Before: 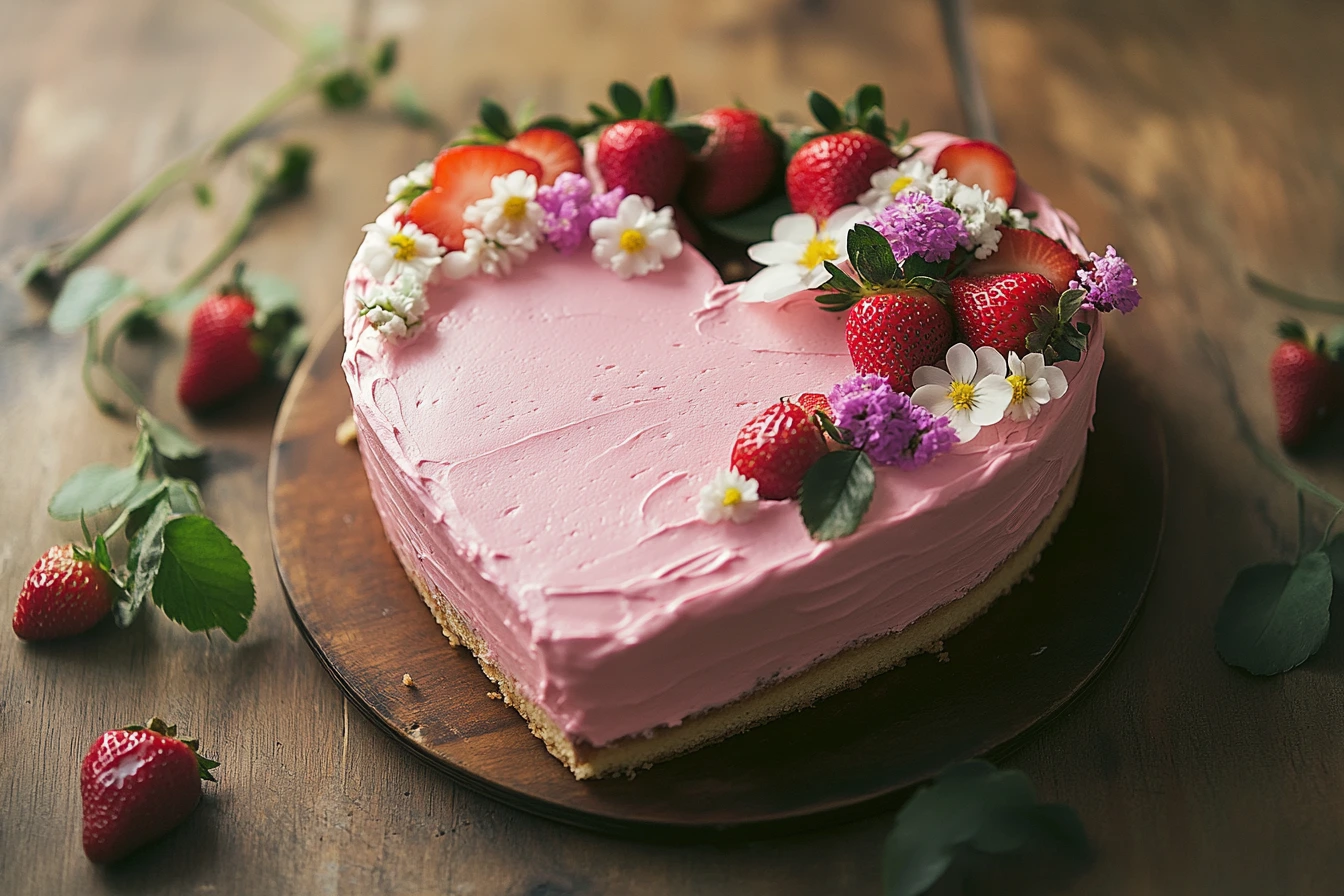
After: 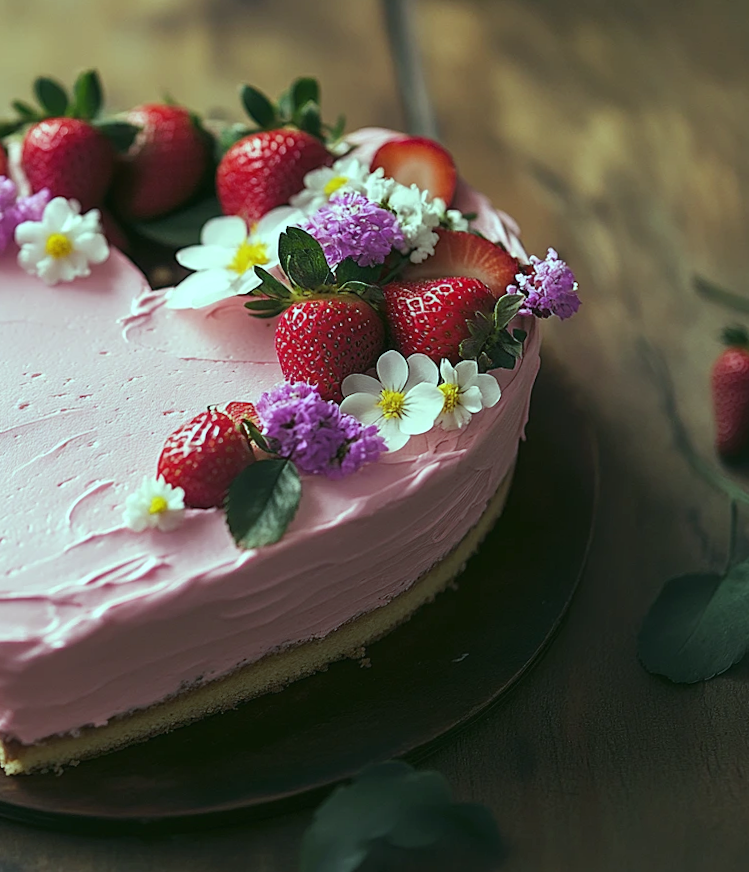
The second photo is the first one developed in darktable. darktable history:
rotate and perspective: rotation 0.074°, lens shift (vertical) 0.096, lens shift (horizontal) -0.041, crop left 0.043, crop right 0.952, crop top 0.024, crop bottom 0.979
color balance: mode lift, gamma, gain (sRGB), lift [0.997, 0.979, 1.021, 1.011], gamma [1, 1.084, 0.916, 0.998], gain [1, 0.87, 1.13, 1.101], contrast 4.55%, contrast fulcrum 38.24%, output saturation 104.09%
crop: left 41.402%
